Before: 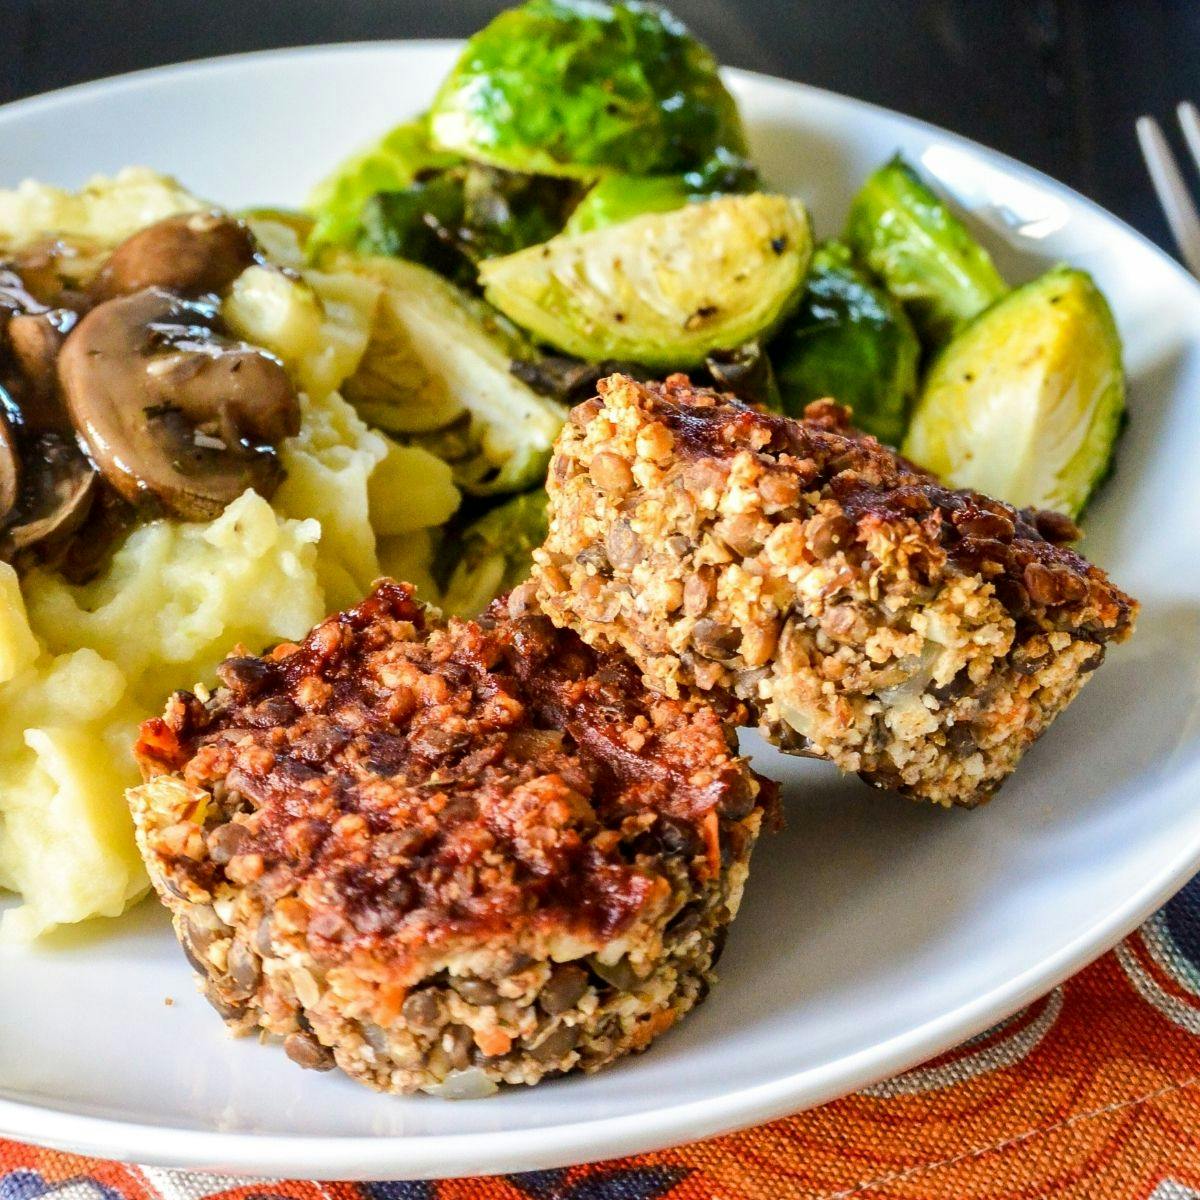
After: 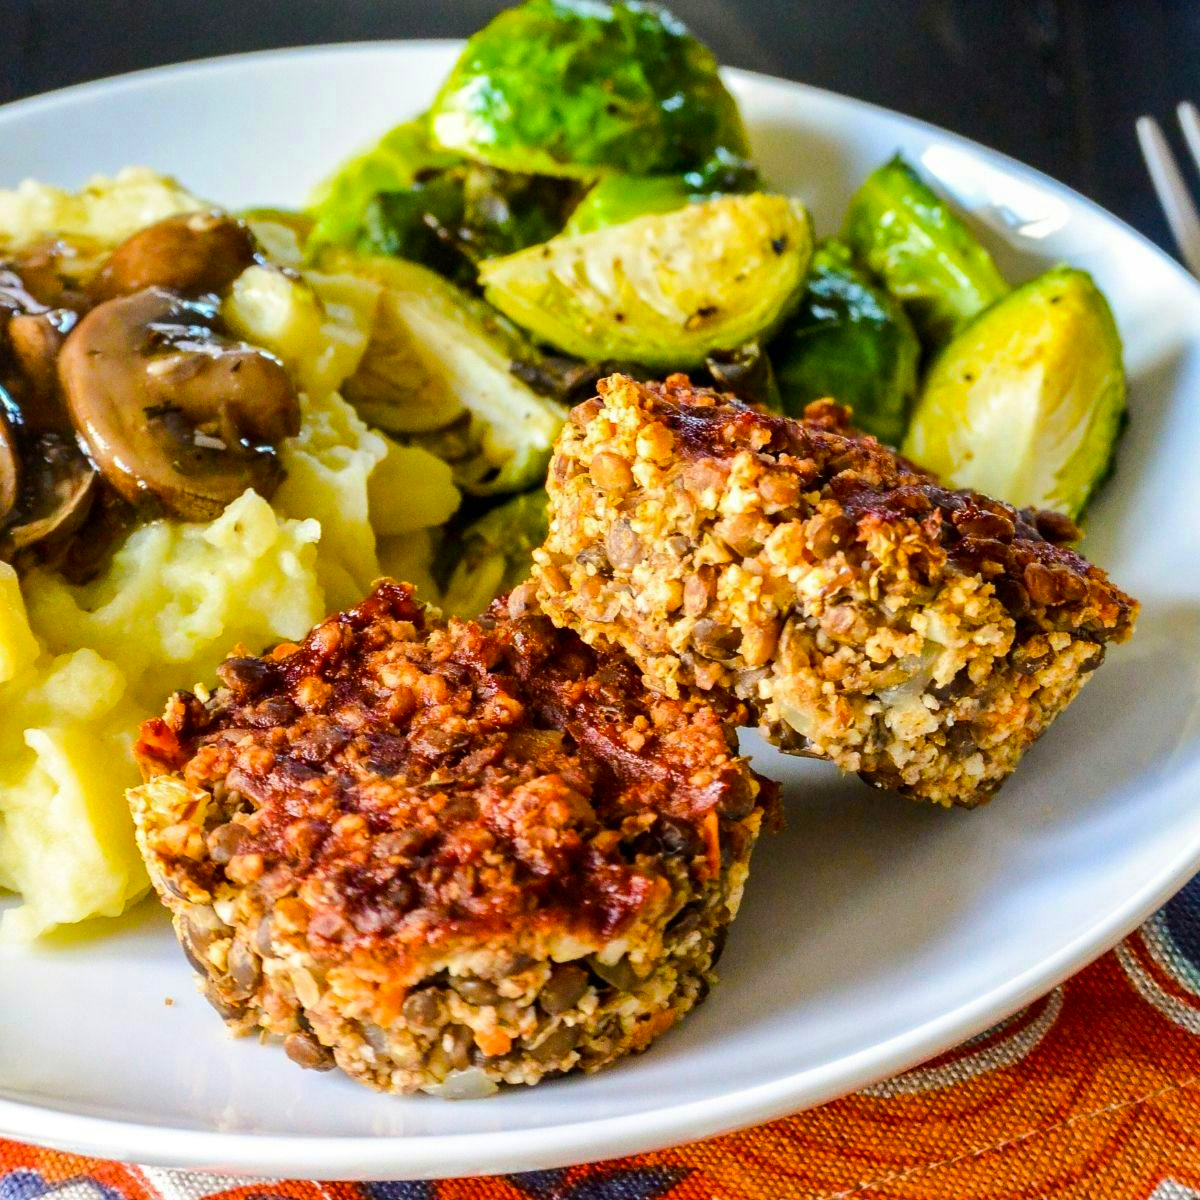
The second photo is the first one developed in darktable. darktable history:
color balance rgb: perceptual saturation grading › global saturation 30.084%
